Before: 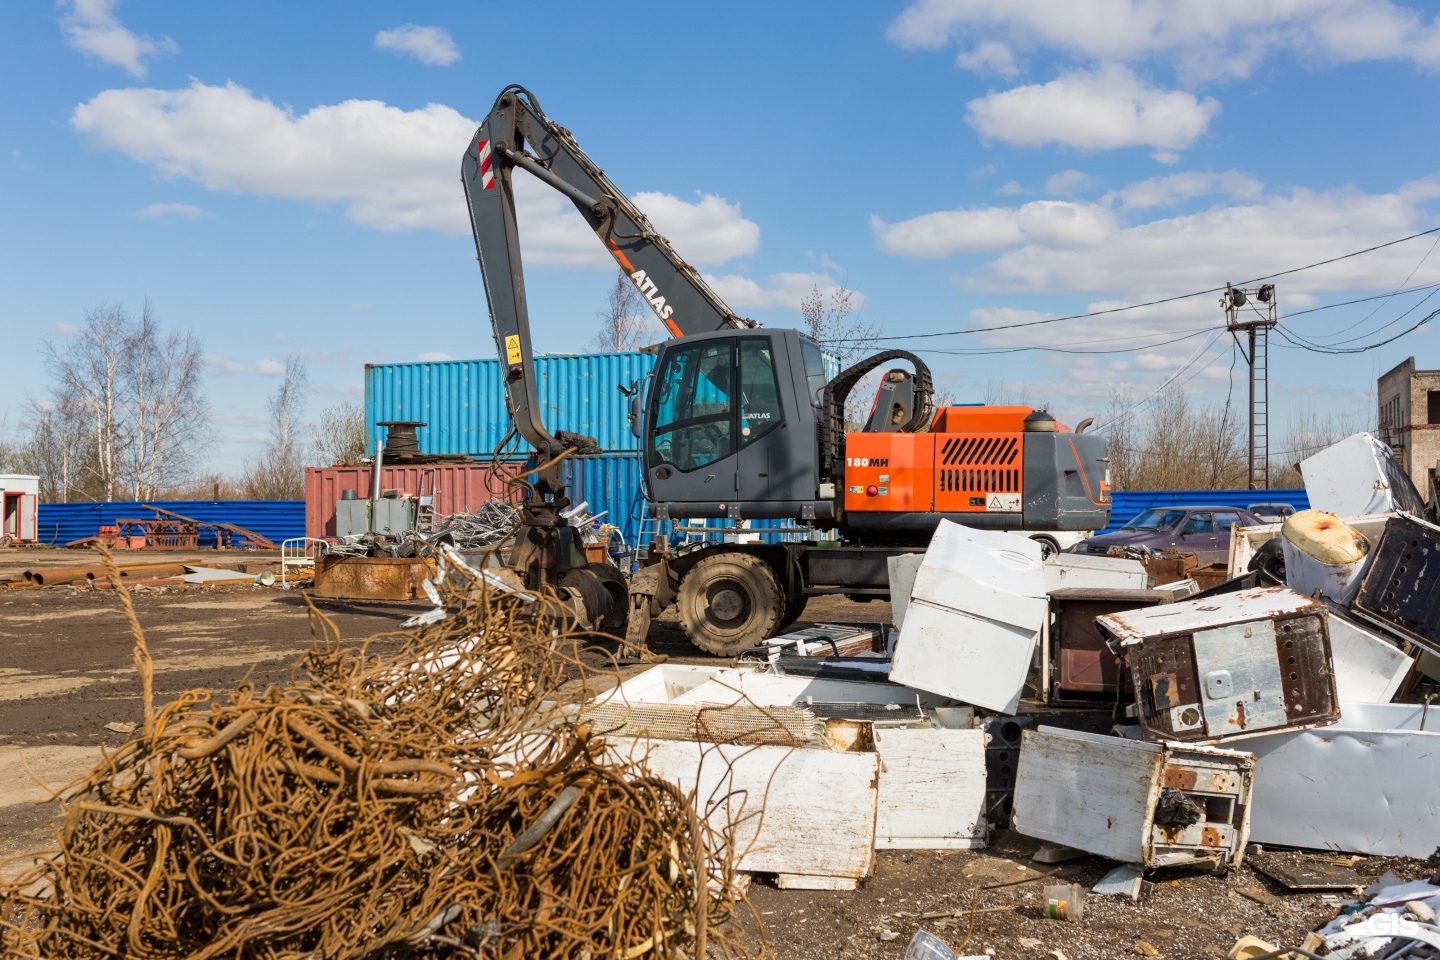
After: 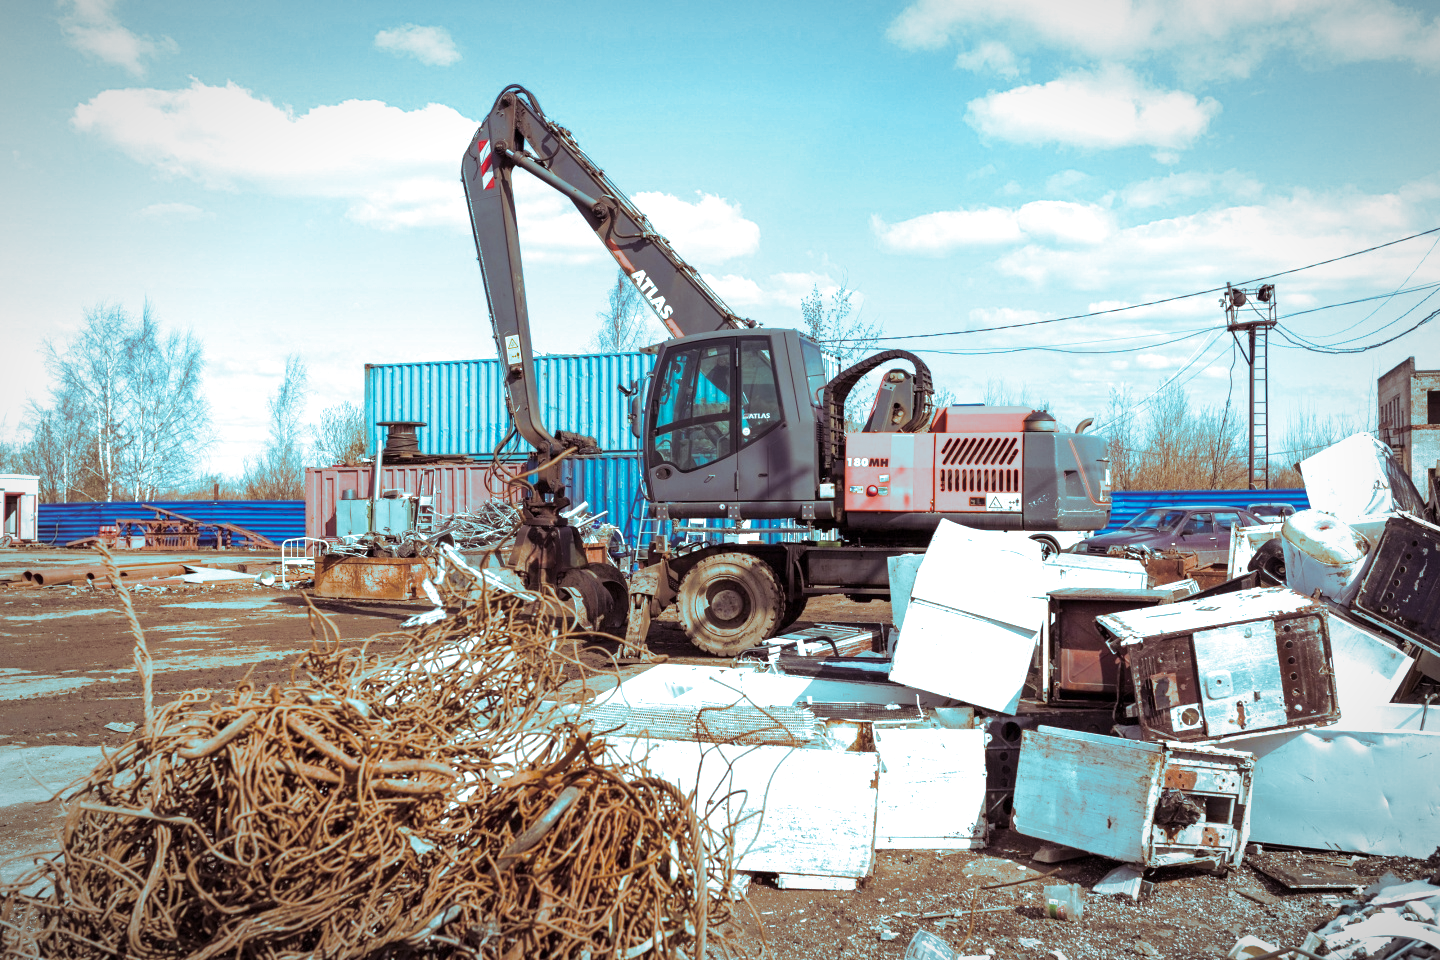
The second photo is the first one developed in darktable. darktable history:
vignetting: fall-off radius 70%, automatic ratio true
split-toning: shadows › hue 327.6°, highlights › hue 198°, highlights › saturation 0.55, balance -21.25, compress 0%
exposure: exposure 0.722 EV, compensate highlight preservation false
